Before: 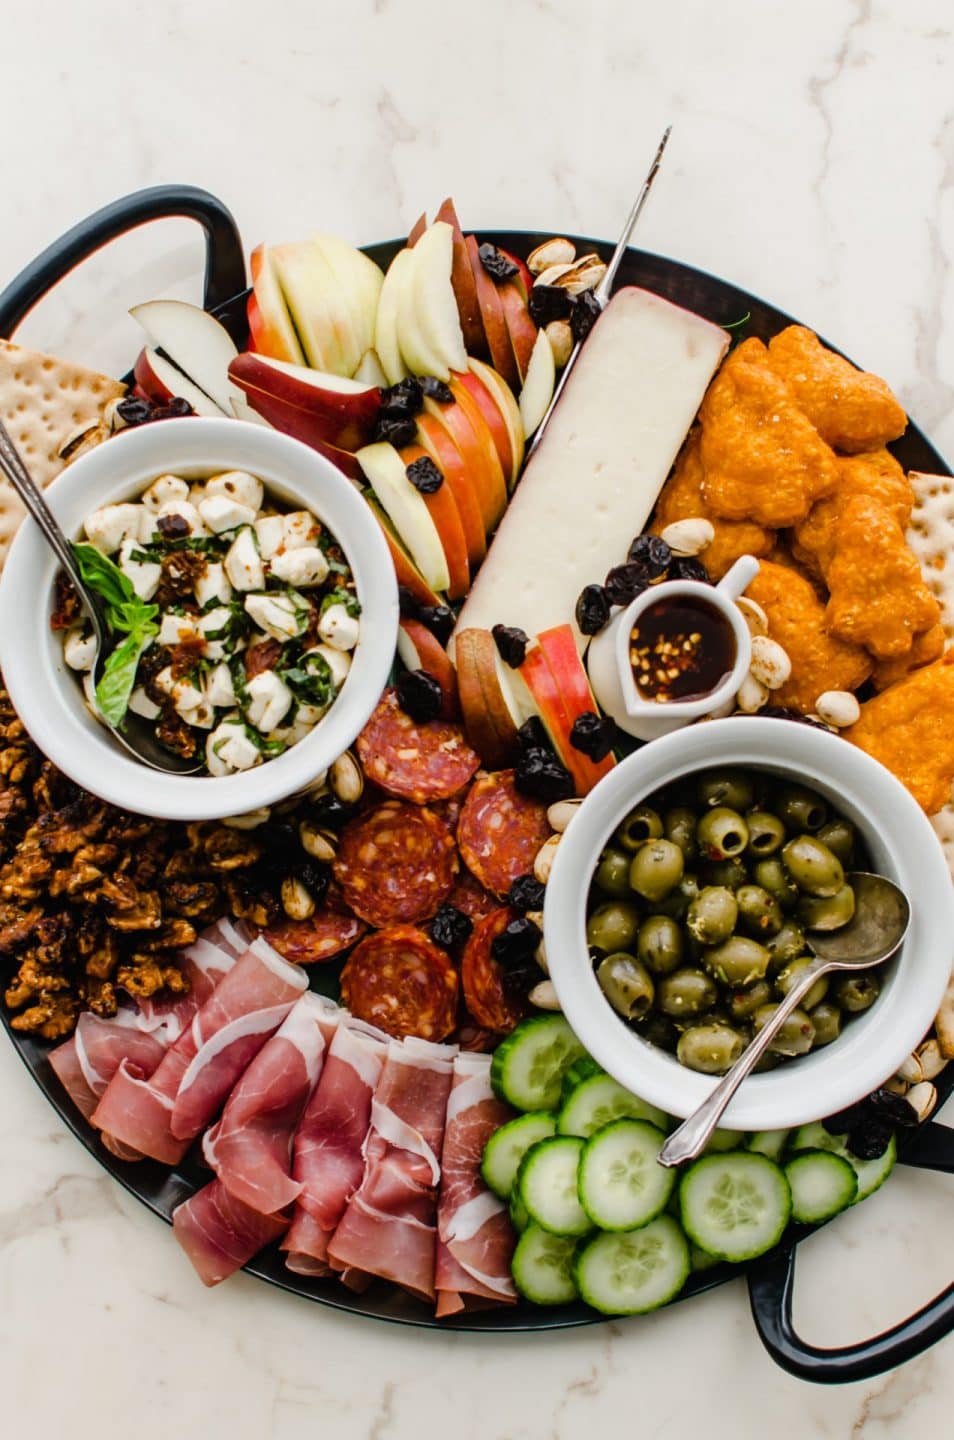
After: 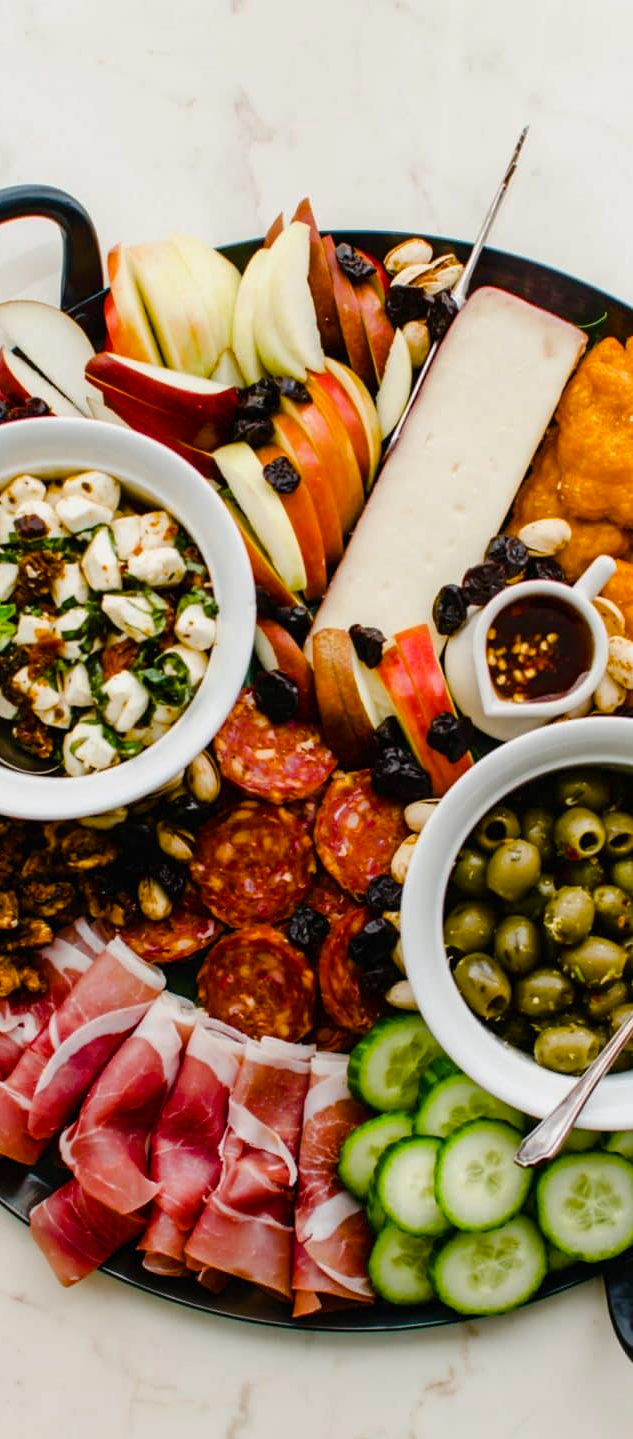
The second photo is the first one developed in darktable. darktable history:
color balance rgb: perceptual saturation grading › global saturation 20%, perceptual saturation grading › highlights -14.04%, perceptual saturation grading › shadows 49.306%, global vibrance 11.029%
crop and rotate: left 15.088%, right 18.559%
